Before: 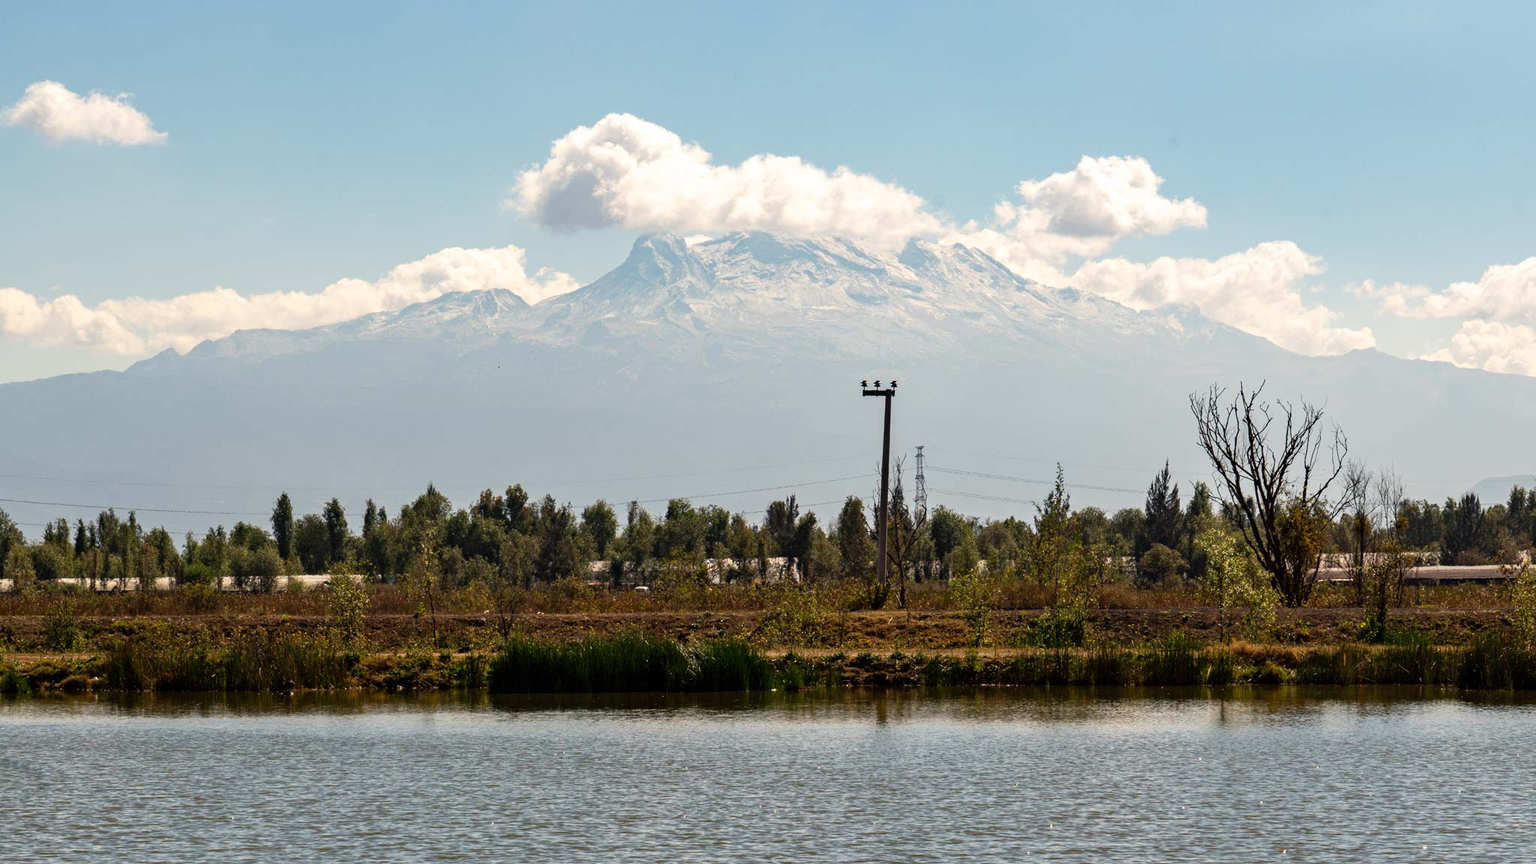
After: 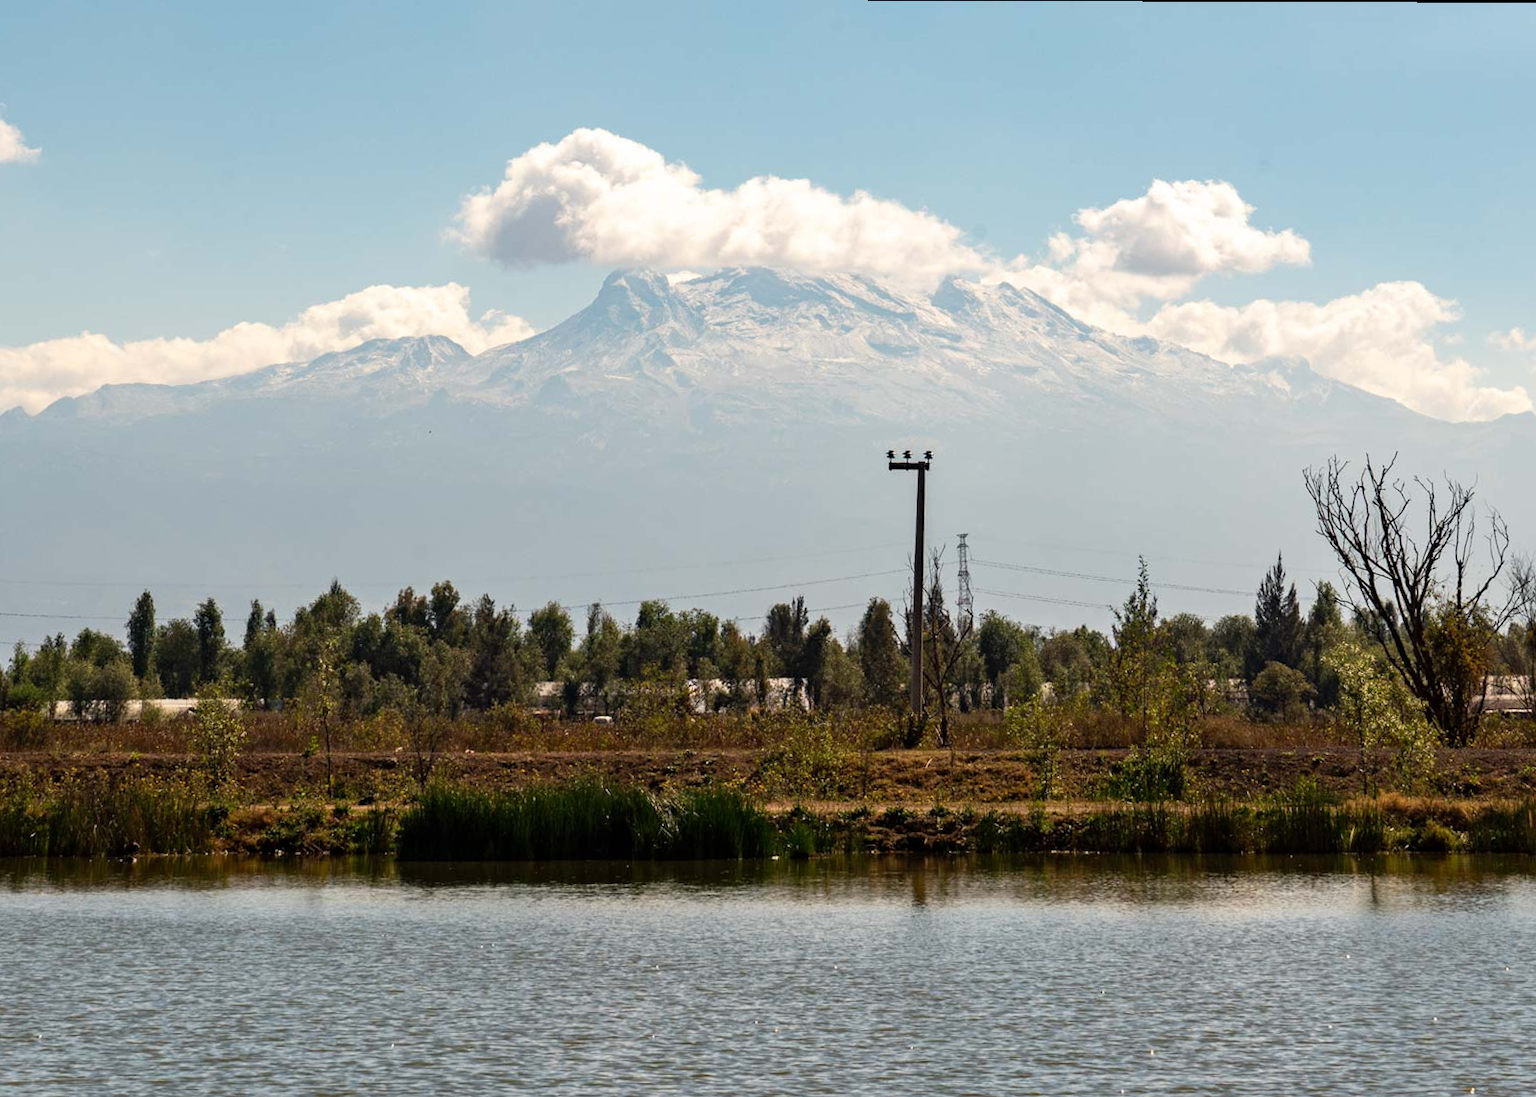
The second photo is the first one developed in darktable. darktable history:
crop: left 7.598%, right 7.873%
rotate and perspective: rotation 0.215°, lens shift (vertical) -0.139, crop left 0.069, crop right 0.939, crop top 0.002, crop bottom 0.996
